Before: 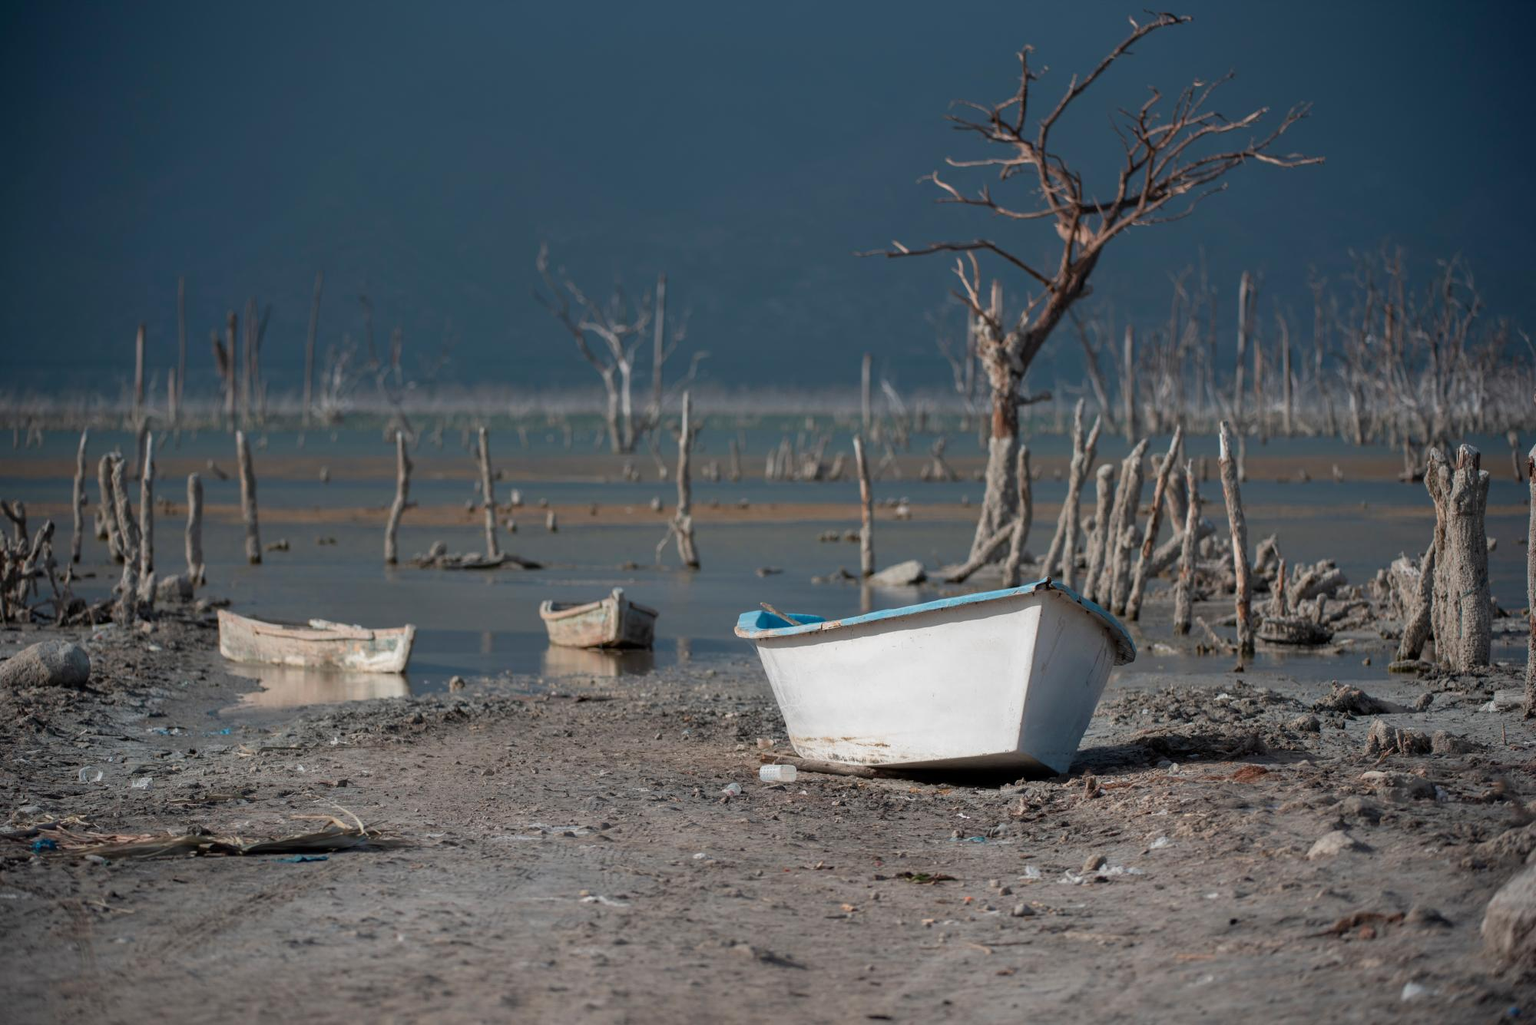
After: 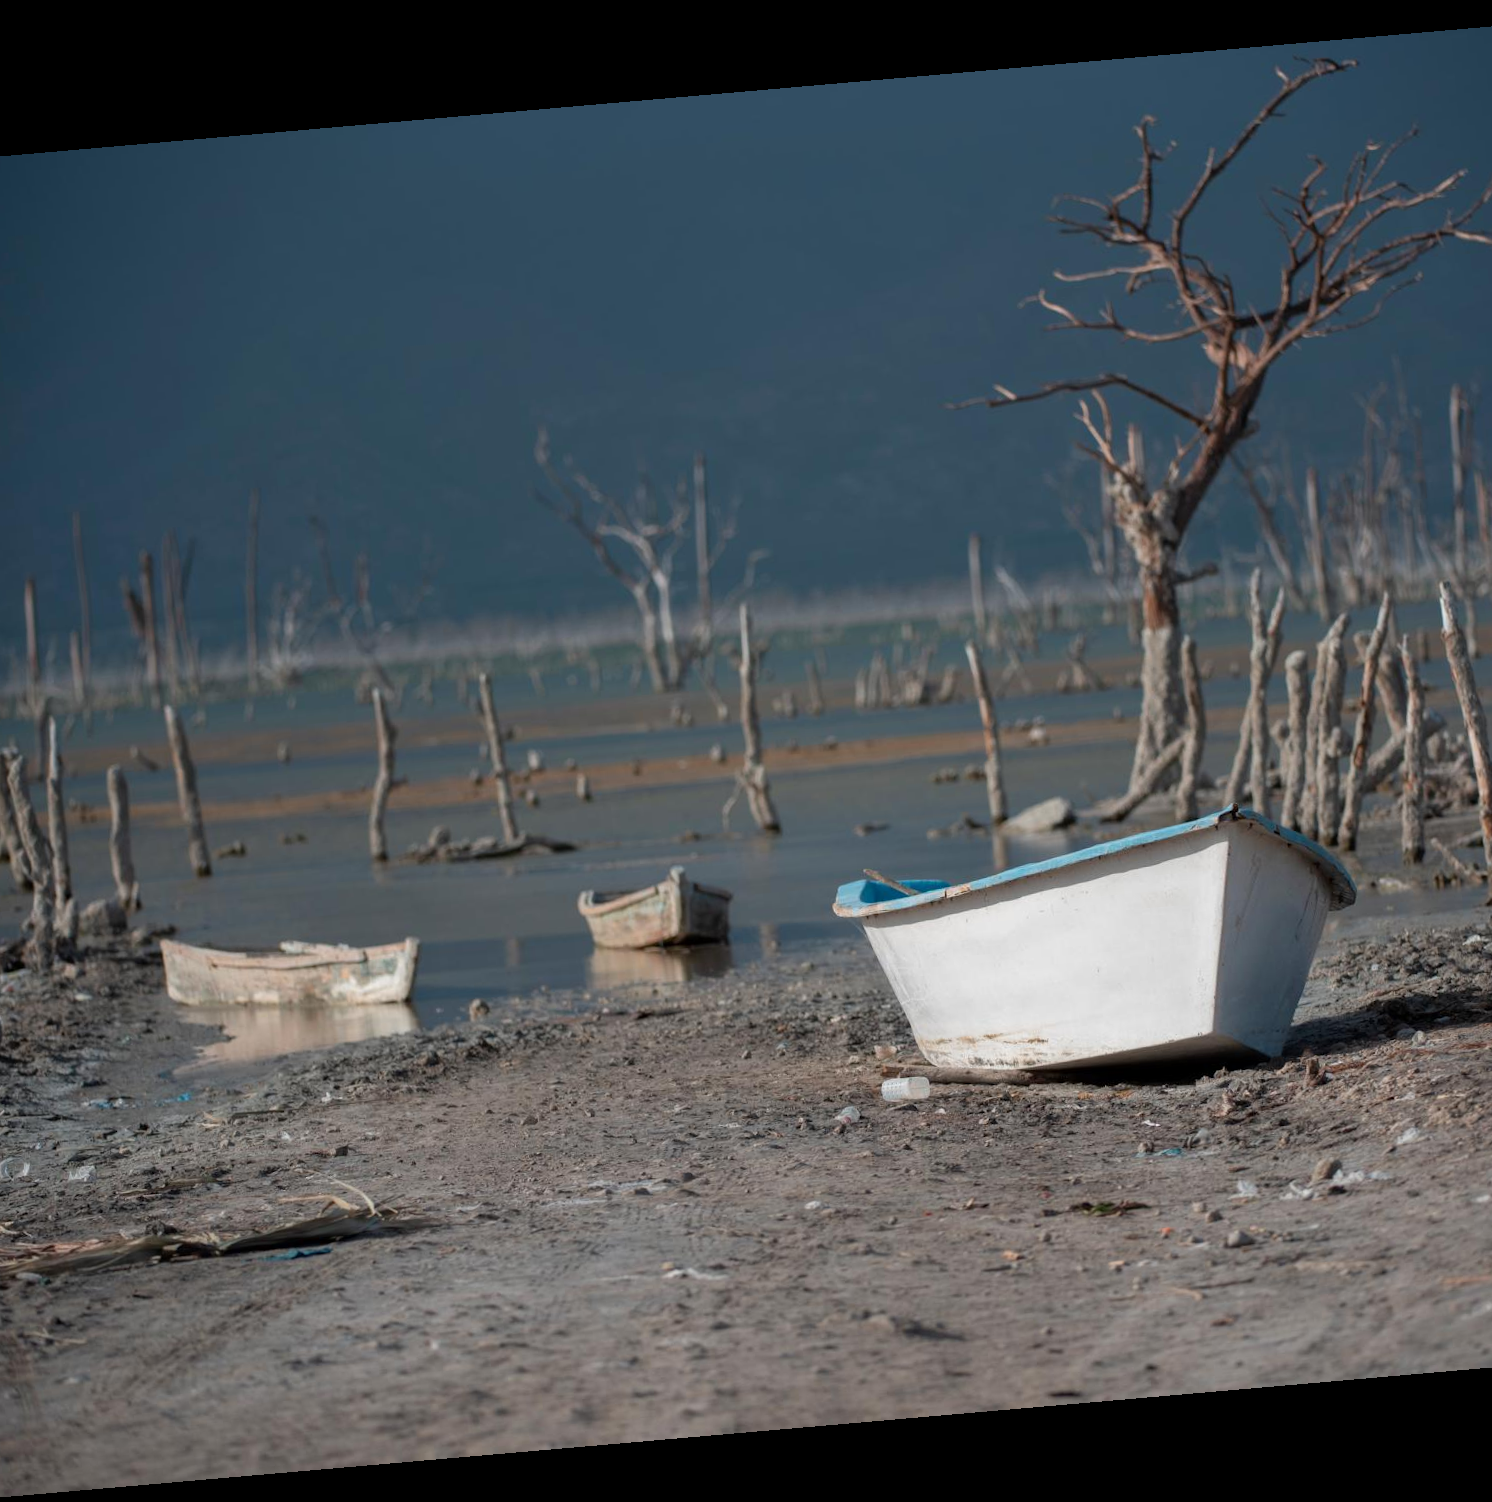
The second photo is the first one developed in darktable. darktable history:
tone equalizer: on, module defaults
rotate and perspective: rotation -4.98°, automatic cropping off
crop and rotate: left 9.061%, right 20.142%
